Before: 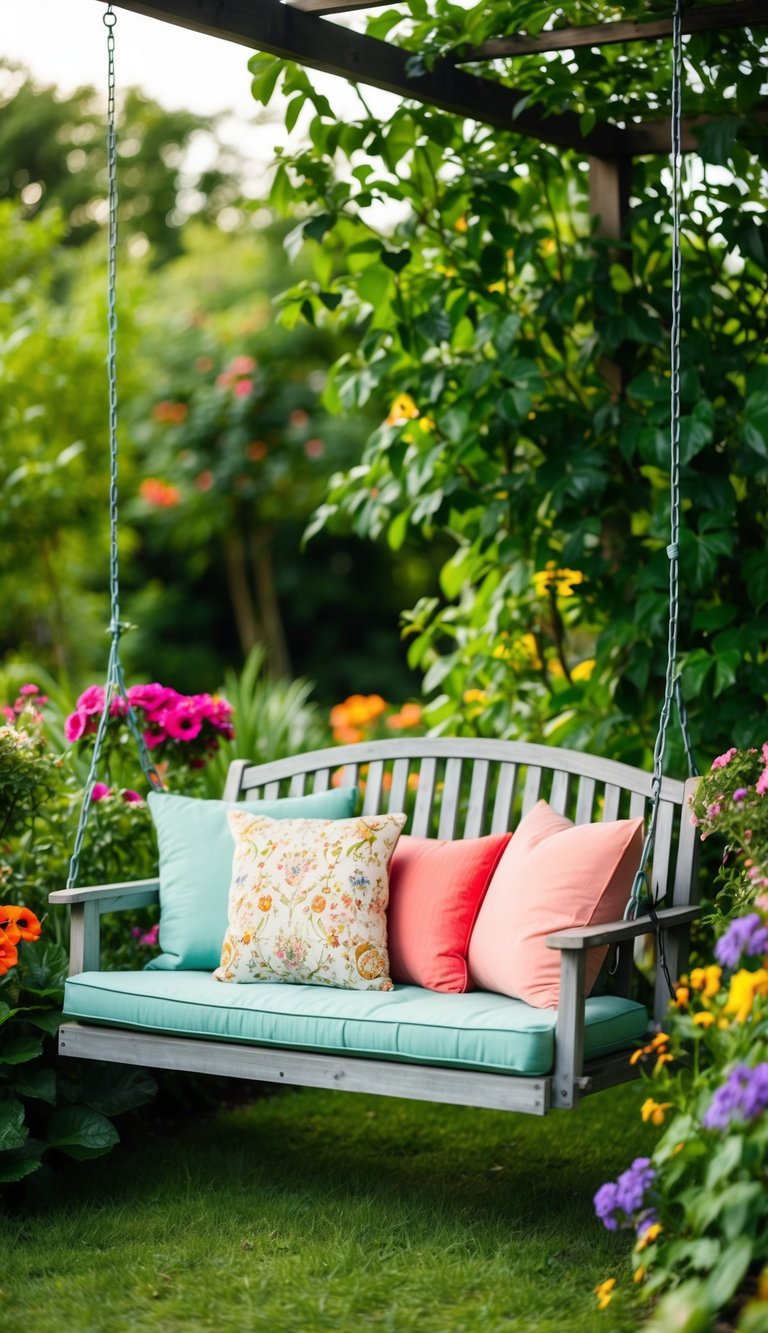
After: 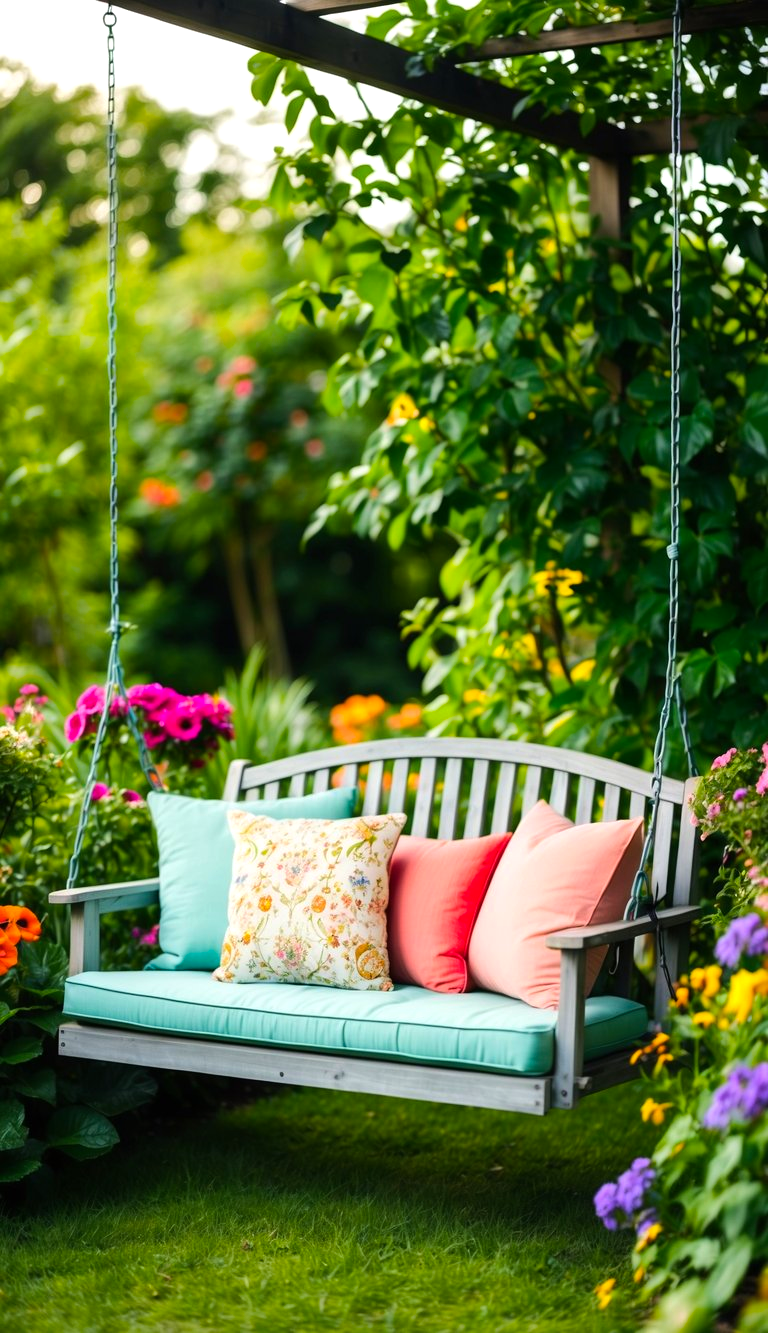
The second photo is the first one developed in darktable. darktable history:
color balance rgb: shadows lift › chroma 1.01%, shadows lift › hue 242.57°, perceptual saturation grading › global saturation 0.106%, perceptual brilliance grading › highlights 6.224%, perceptual brilliance grading › mid-tones 18.055%, perceptual brilliance grading › shadows -5.346%, global vibrance 34.334%
